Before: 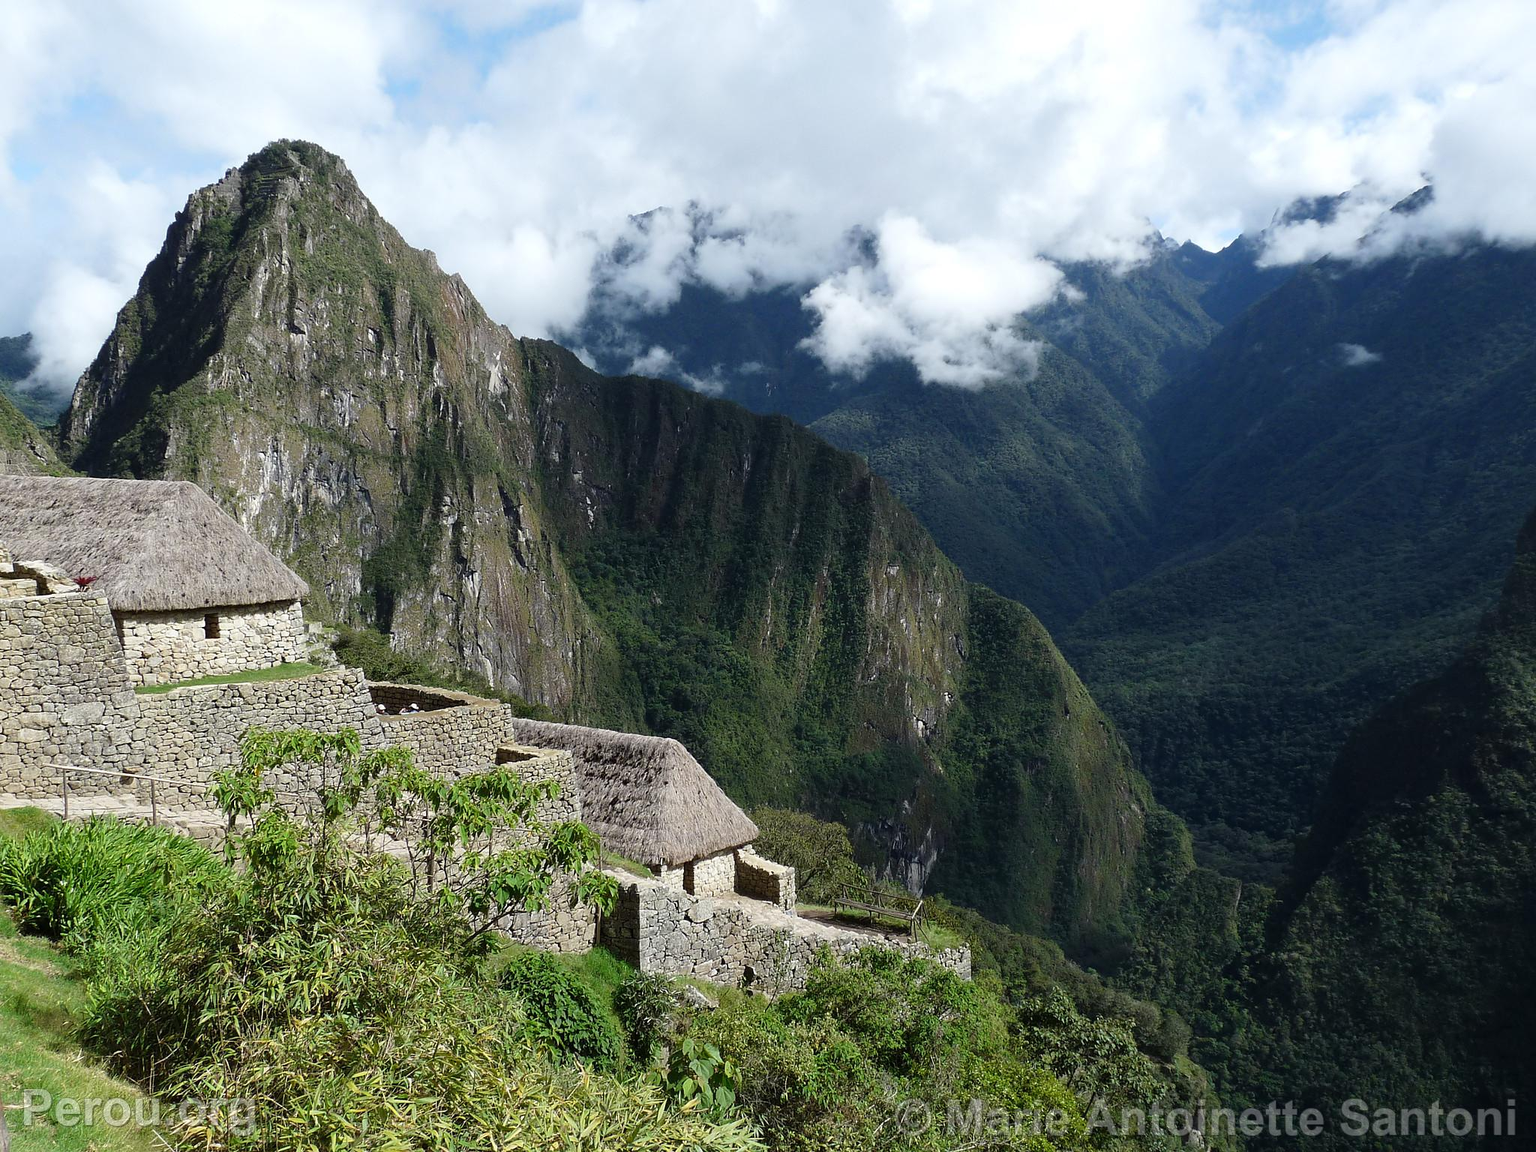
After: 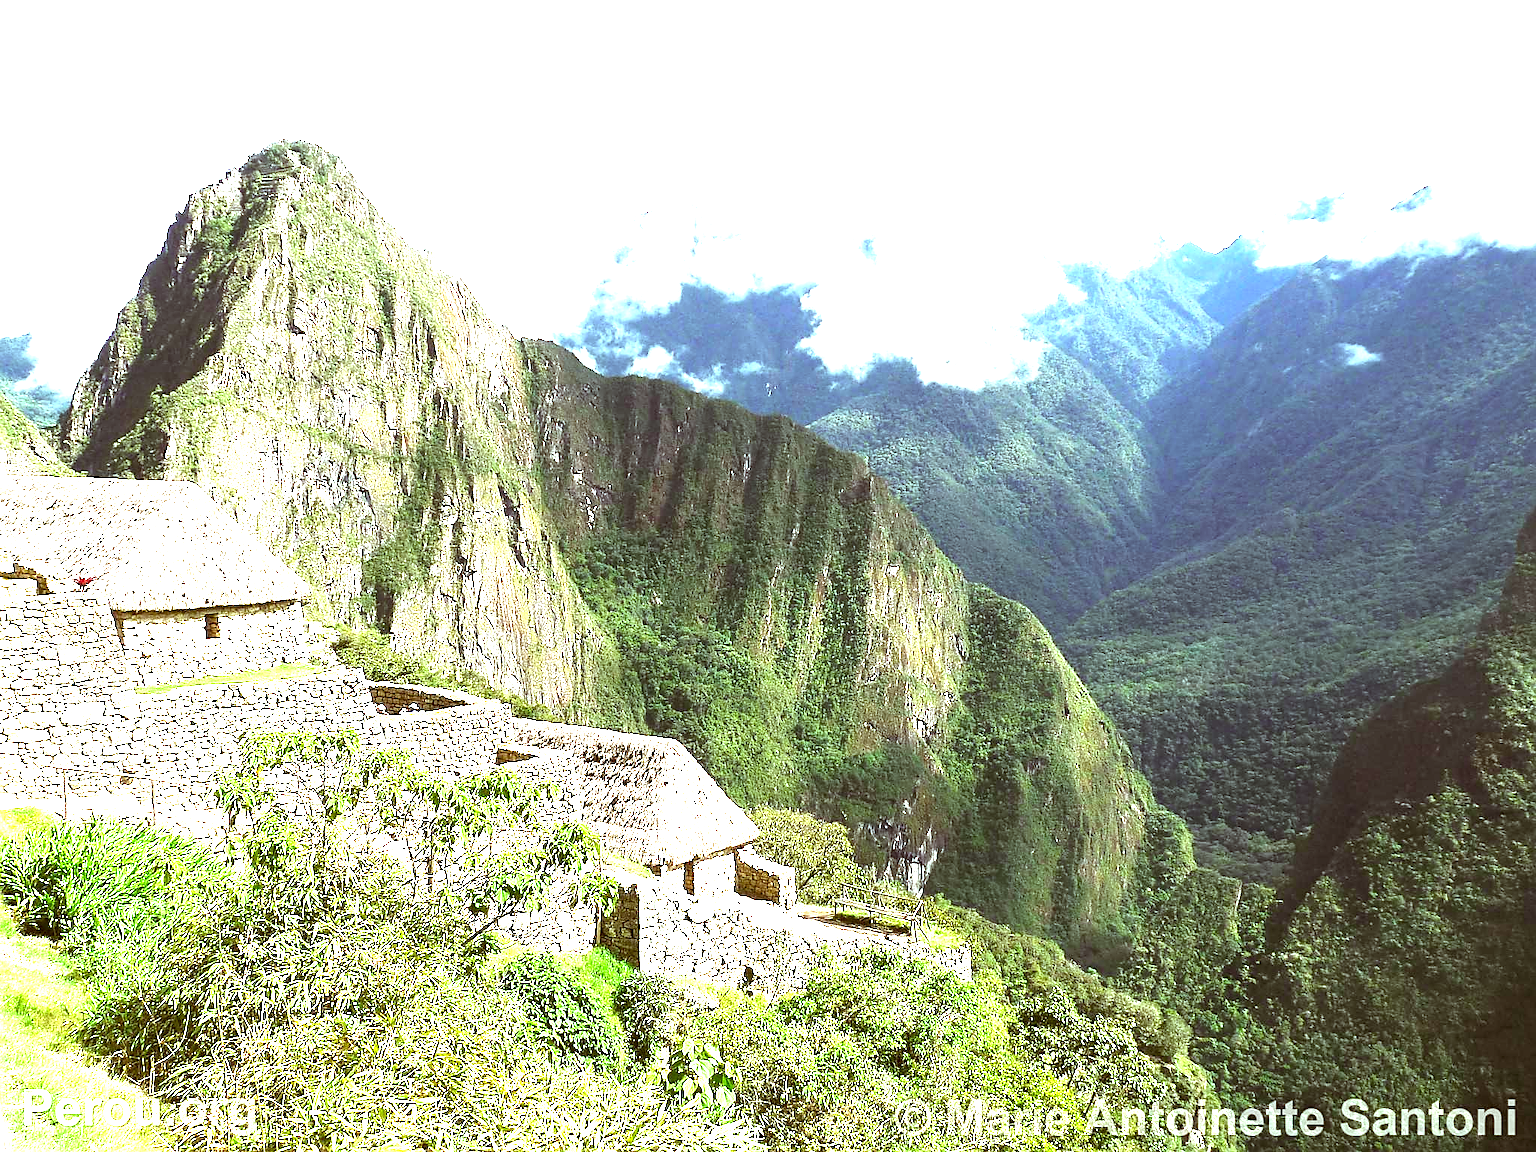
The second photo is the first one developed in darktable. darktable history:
exposure: exposure 2.04 EV, compensate highlight preservation false
levels: levels [0, 0.394, 0.787]
sharpen: on, module defaults
color correction: highlights a* -5.94, highlights b* 9.48, shadows a* 10.12, shadows b* 23.94
